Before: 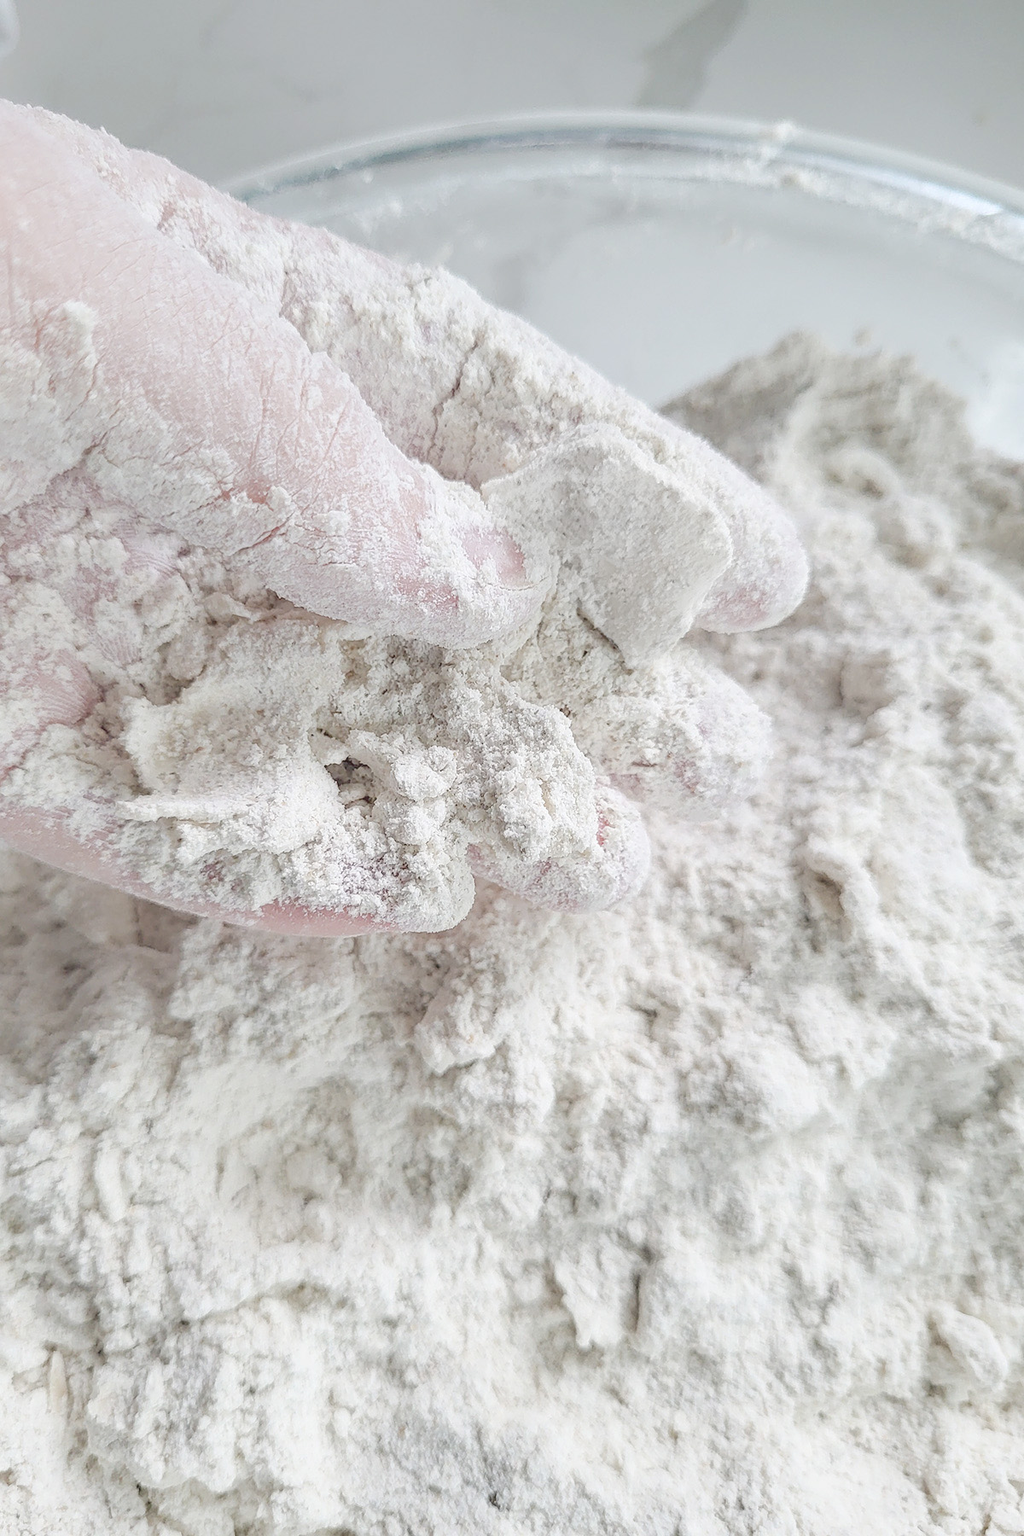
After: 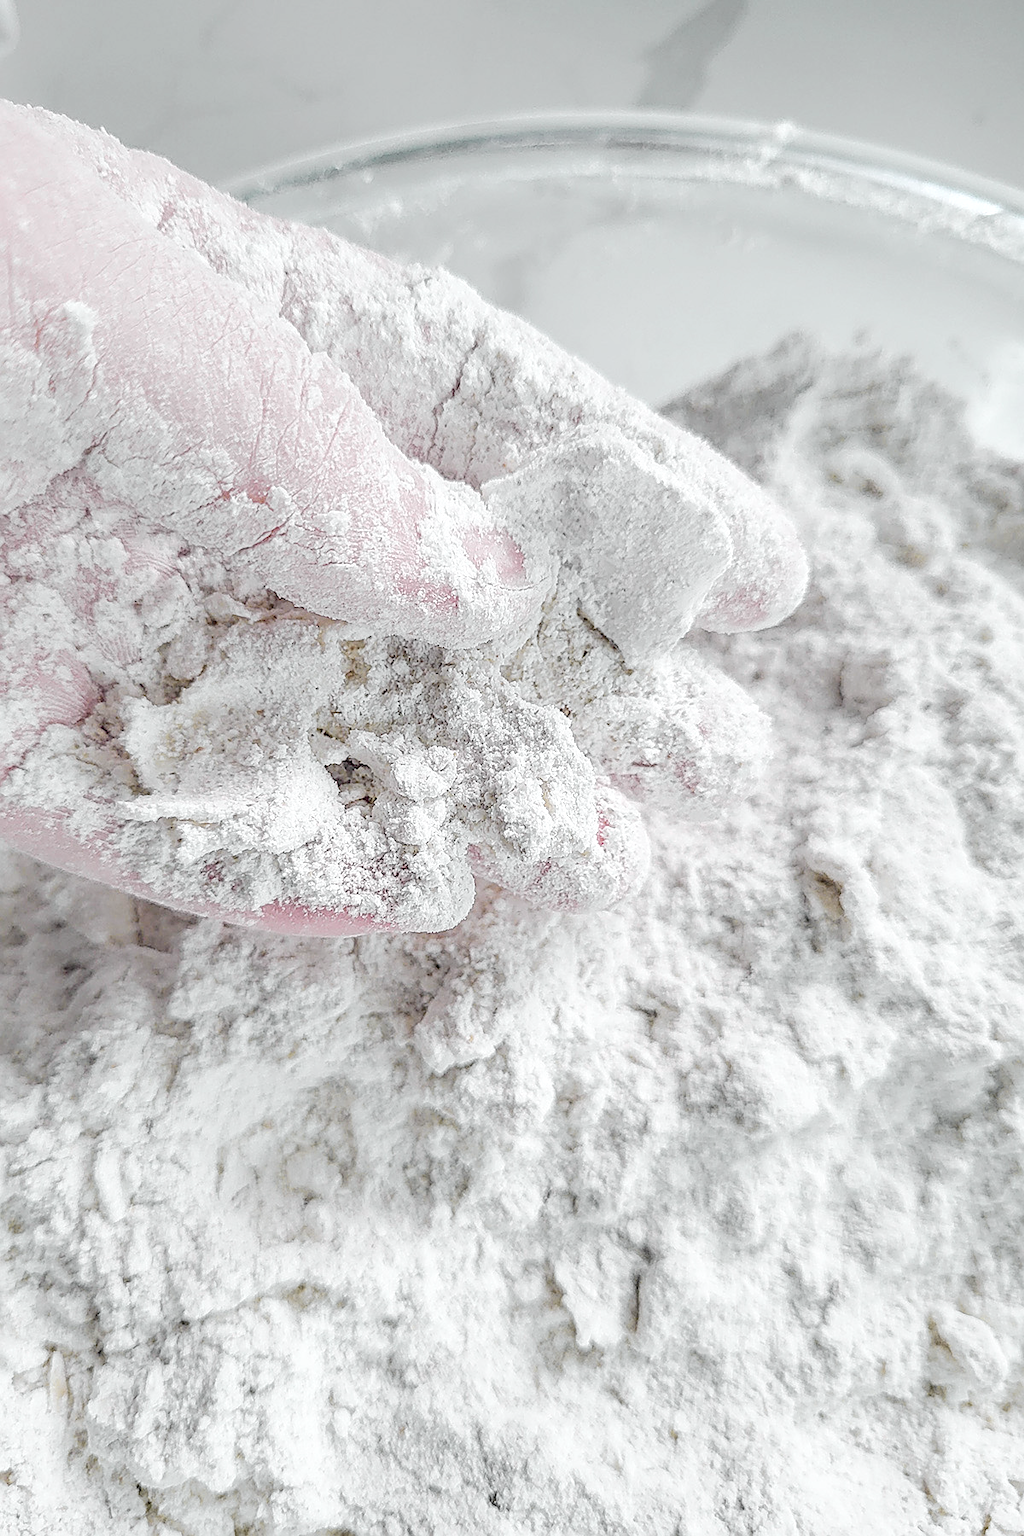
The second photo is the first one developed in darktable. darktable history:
local contrast: on, module defaults
tone curve: curves: ch0 [(0, 0.015) (0.037, 0.032) (0.131, 0.113) (0.275, 0.26) (0.497, 0.531) (0.617, 0.663) (0.704, 0.748) (0.813, 0.842) (0.911, 0.931) (0.997, 1)]; ch1 [(0, 0) (0.301, 0.3) (0.444, 0.438) (0.493, 0.494) (0.501, 0.499) (0.534, 0.543) (0.582, 0.605) (0.658, 0.687) (0.746, 0.79) (1, 1)]; ch2 [(0, 0) (0.246, 0.234) (0.36, 0.356) (0.415, 0.426) (0.476, 0.492) (0.502, 0.499) (0.525, 0.513) (0.533, 0.534) (0.586, 0.598) (0.634, 0.643) (0.706, 0.717) (0.853, 0.83) (1, 0.951)], color space Lab, independent channels, preserve colors none
sharpen: on, module defaults
